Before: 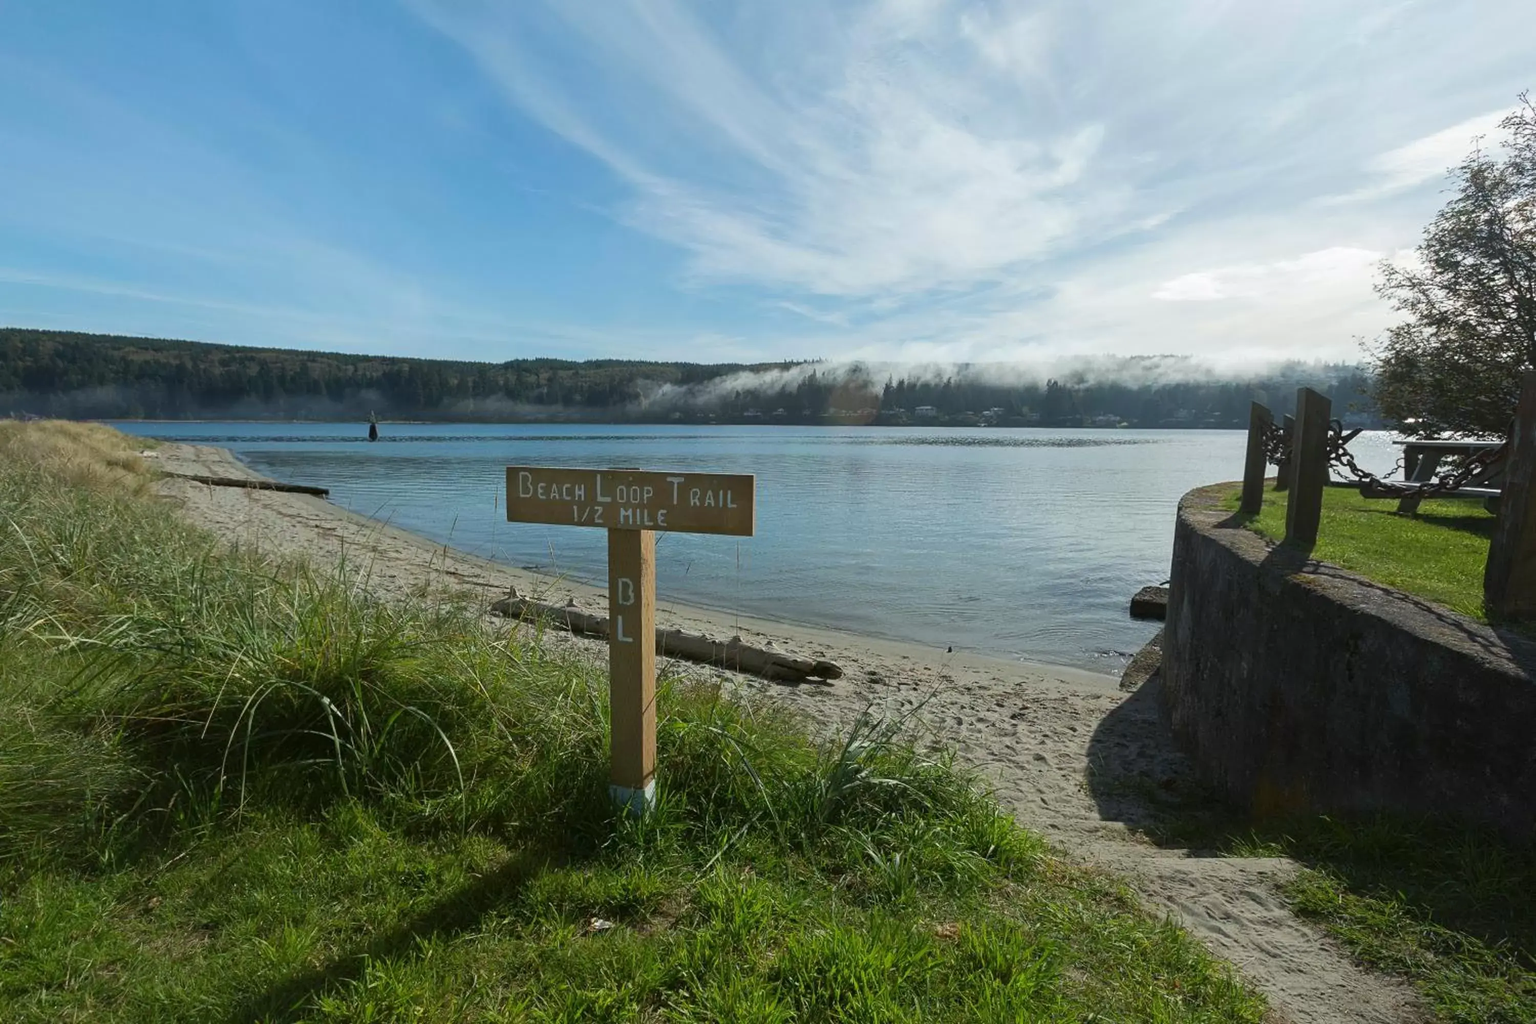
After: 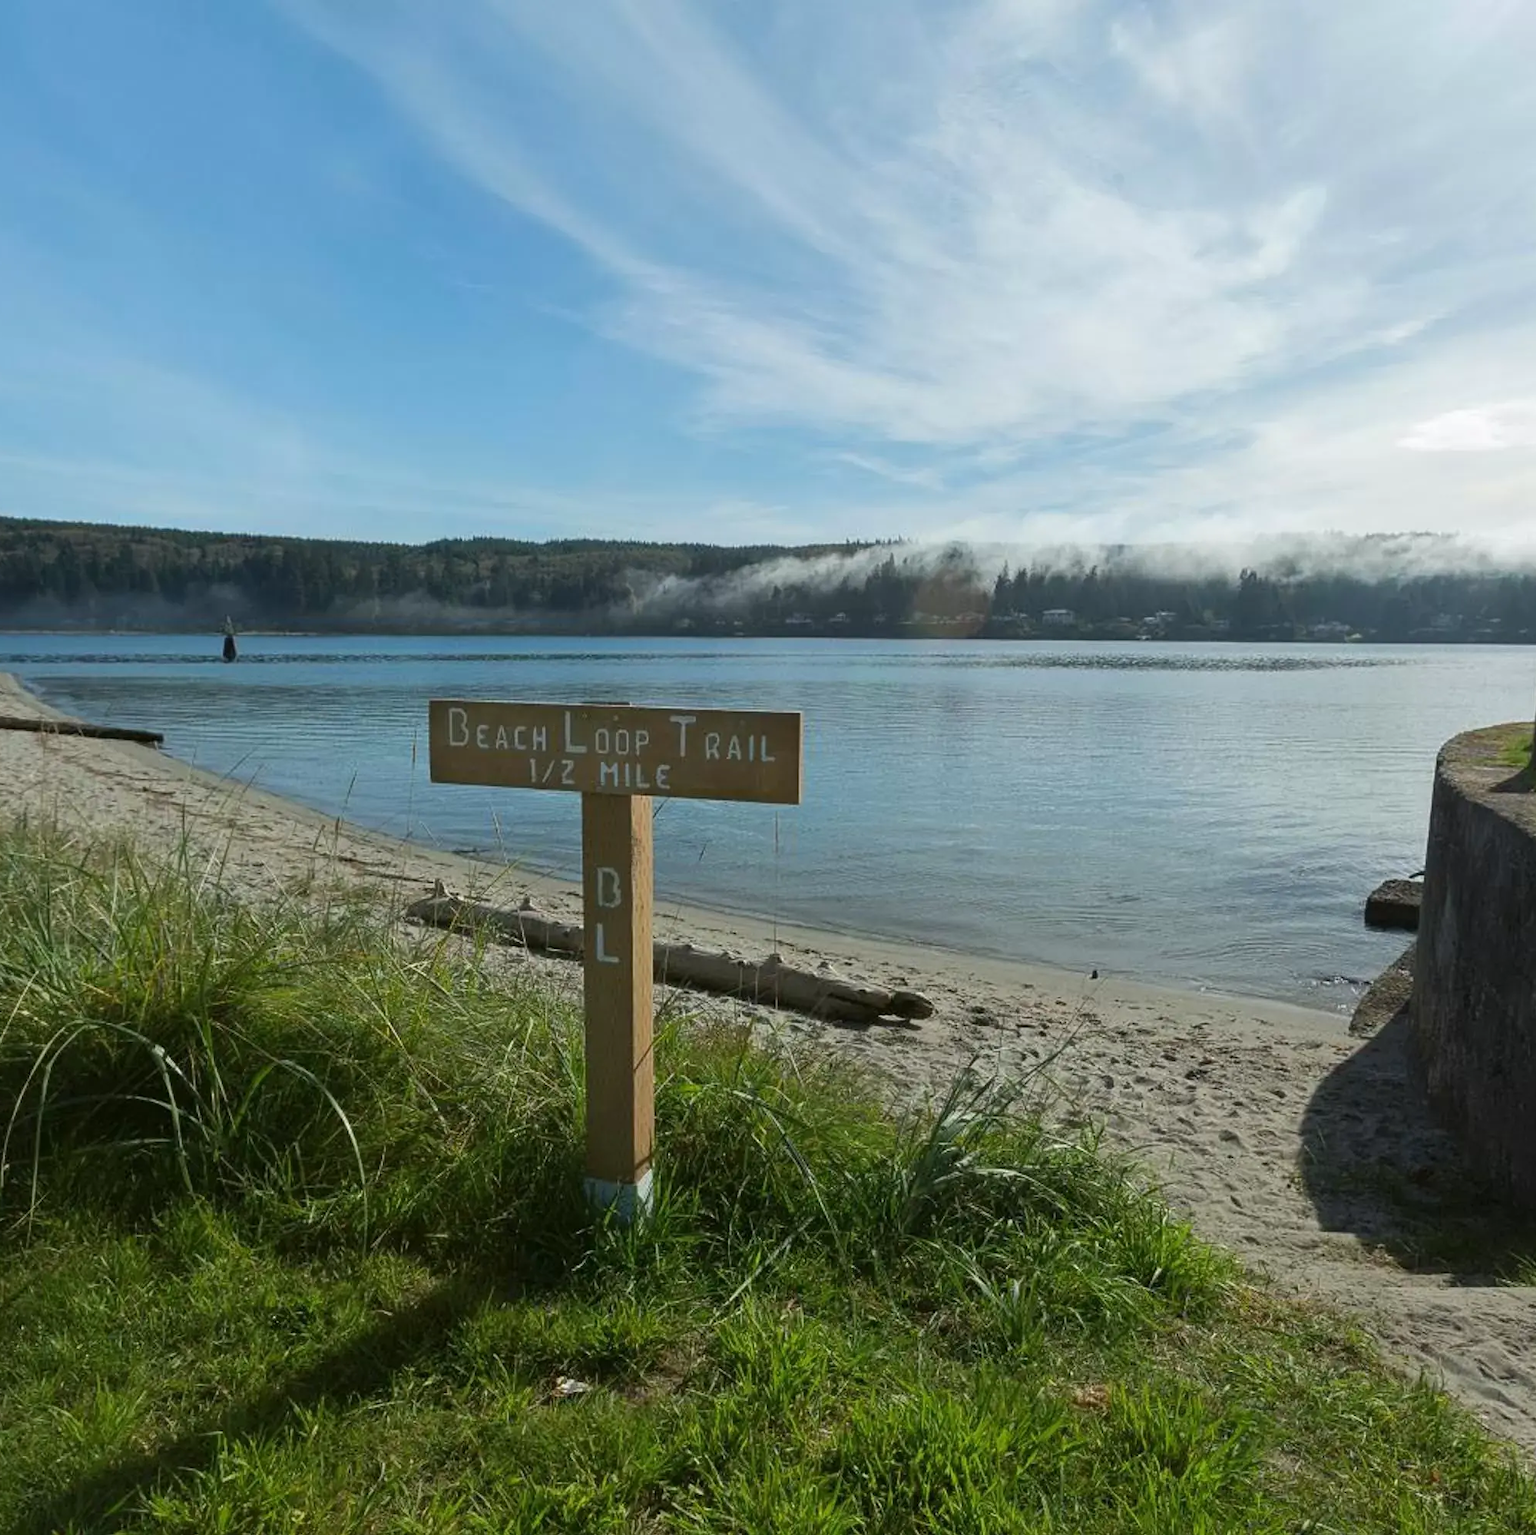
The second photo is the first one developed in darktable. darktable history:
crop and rotate: left 14.344%, right 18.981%
